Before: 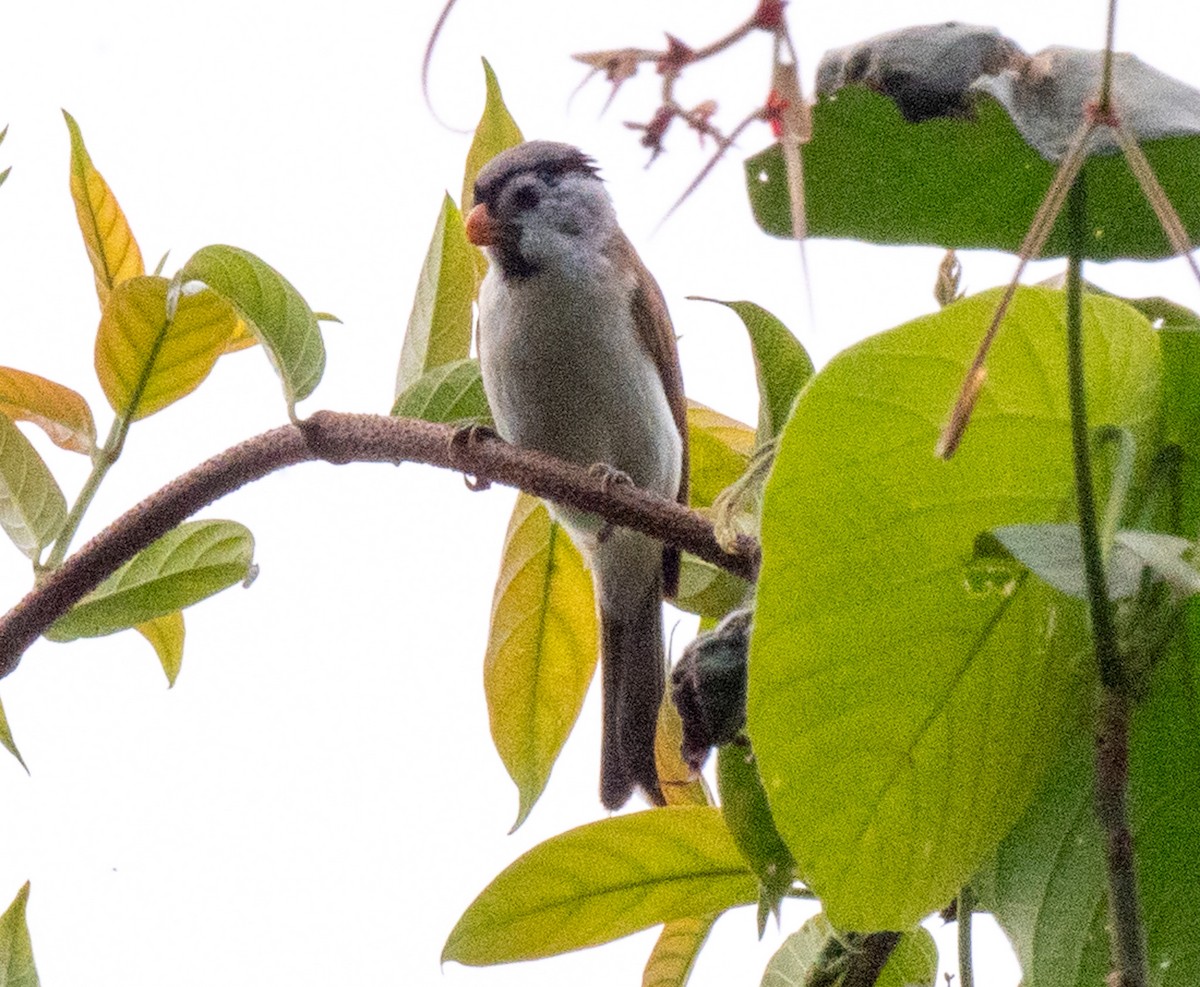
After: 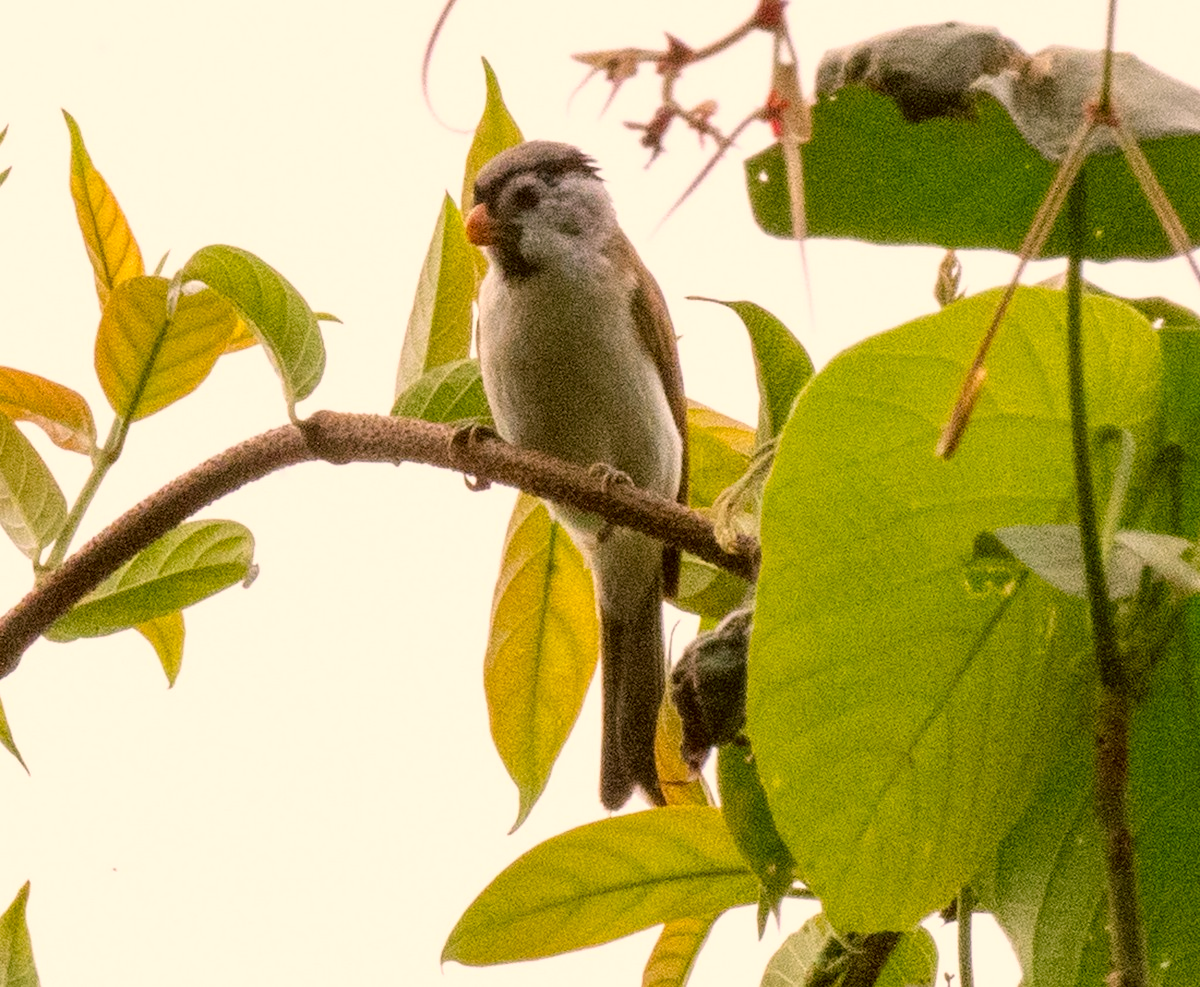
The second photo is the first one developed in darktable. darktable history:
color correction: highlights a* 8.8, highlights b* 15.44, shadows a* -0.587, shadows b* 26.87
